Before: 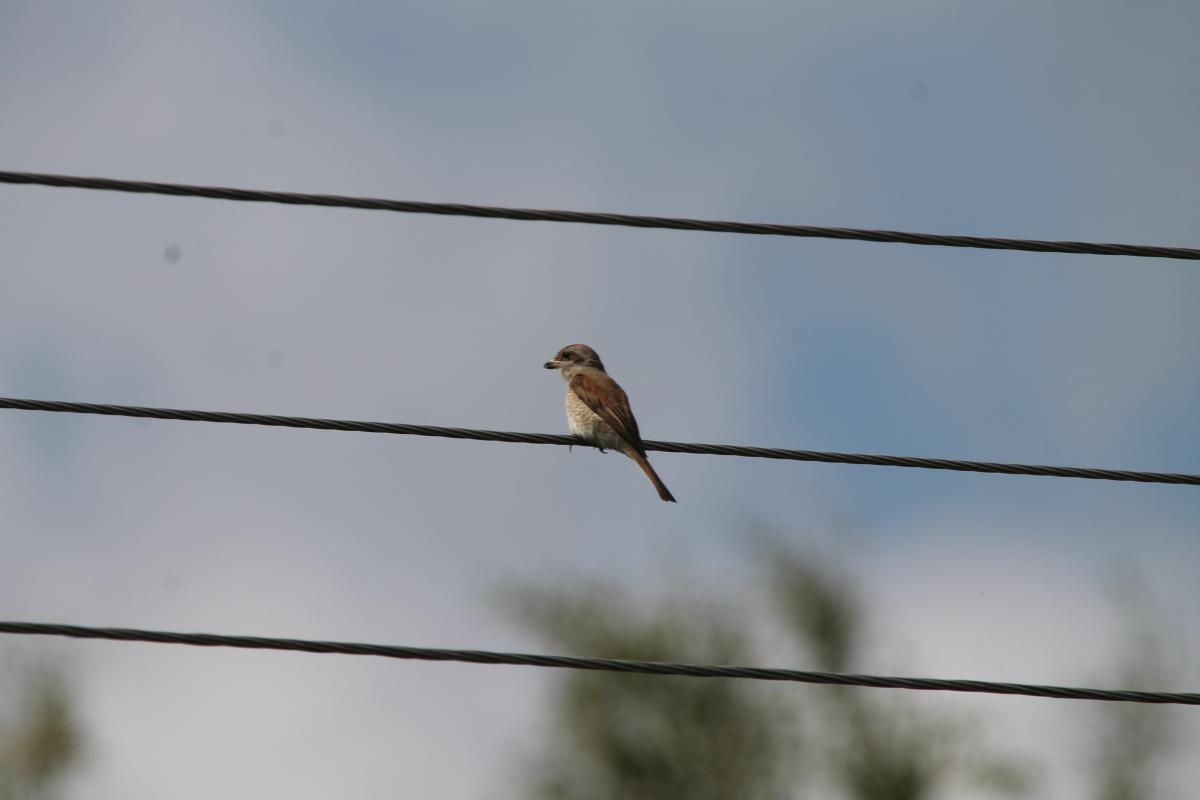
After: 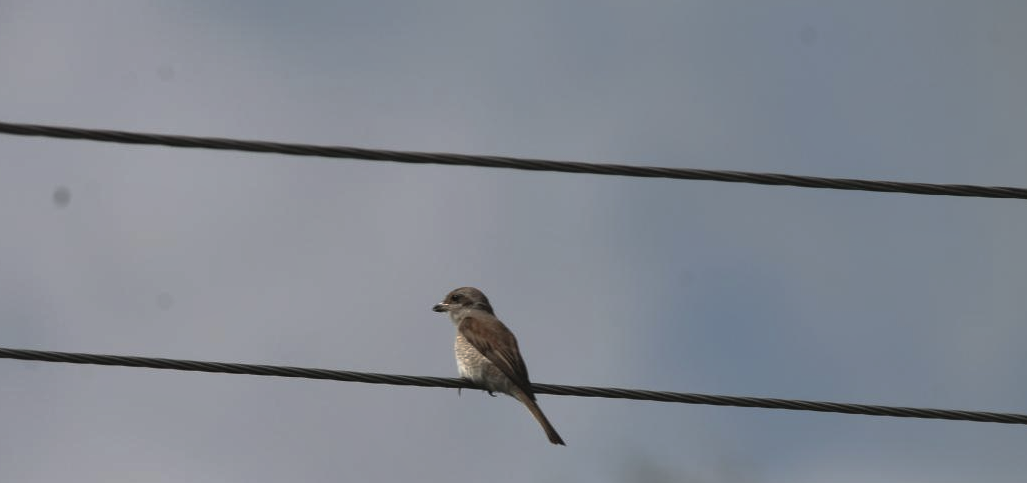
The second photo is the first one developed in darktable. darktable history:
tone equalizer: on, module defaults
crop and rotate: left 9.272%, top 7.212%, right 5.068%, bottom 32.403%
base curve: curves: ch0 [(0, 0) (0.595, 0.418) (1, 1)], preserve colors none
shadows and highlights: low approximation 0.01, soften with gaussian
contrast brightness saturation: contrast -0.06, saturation -0.391
exposure: black level correction 0, exposure 0.498 EV, compensate highlight preservation false
